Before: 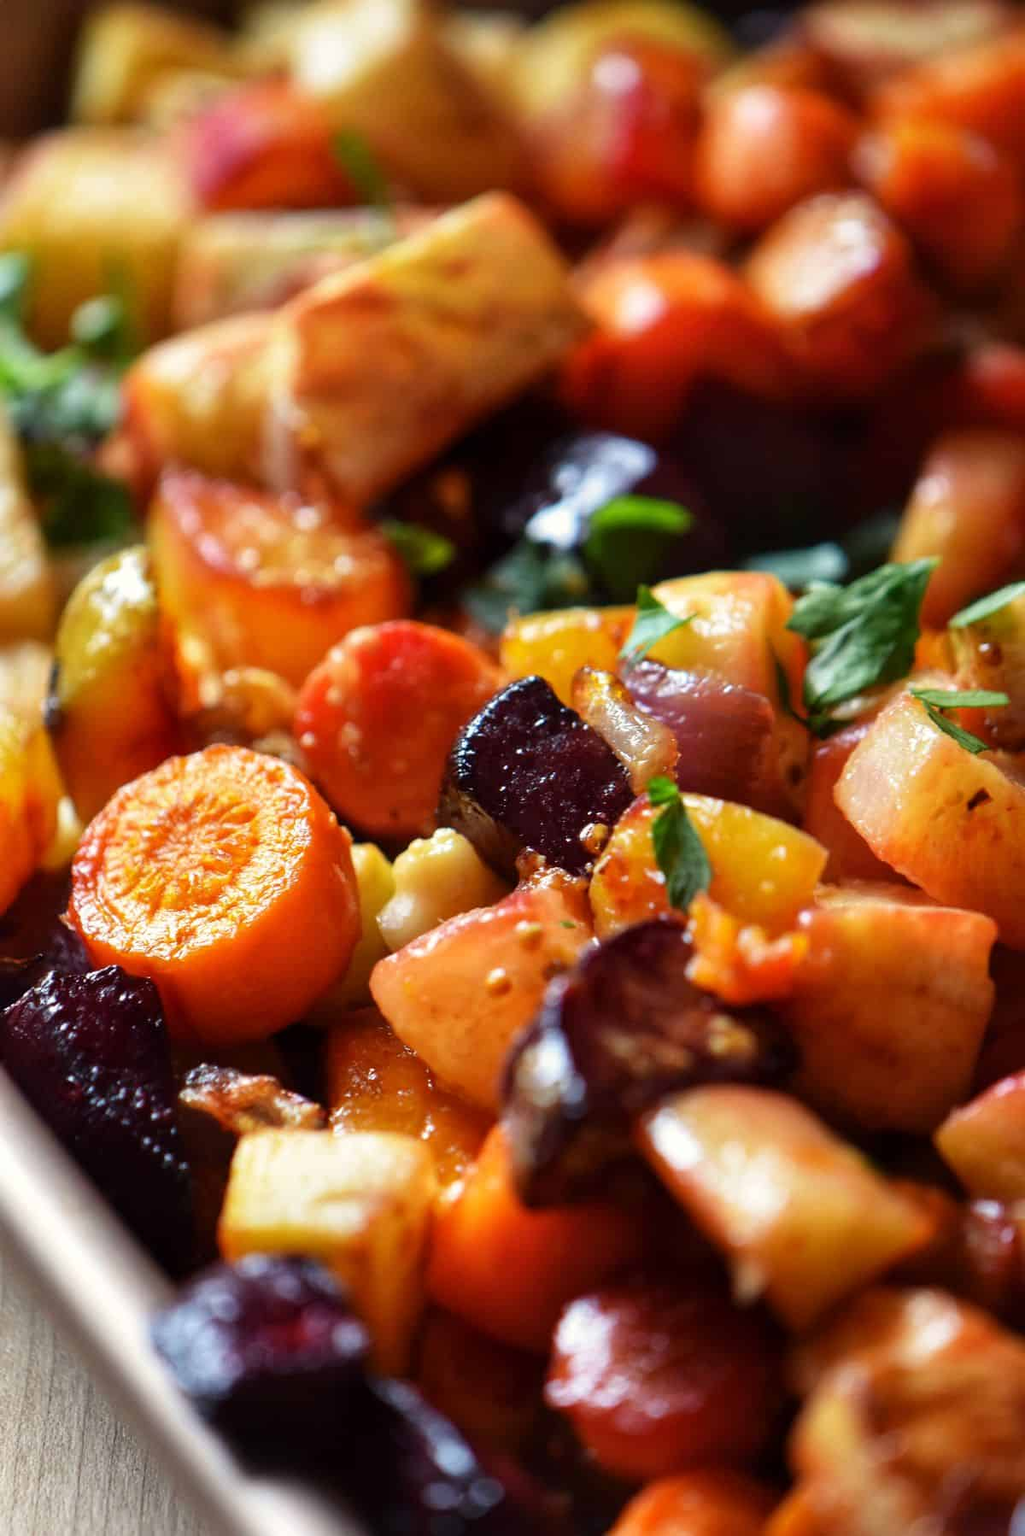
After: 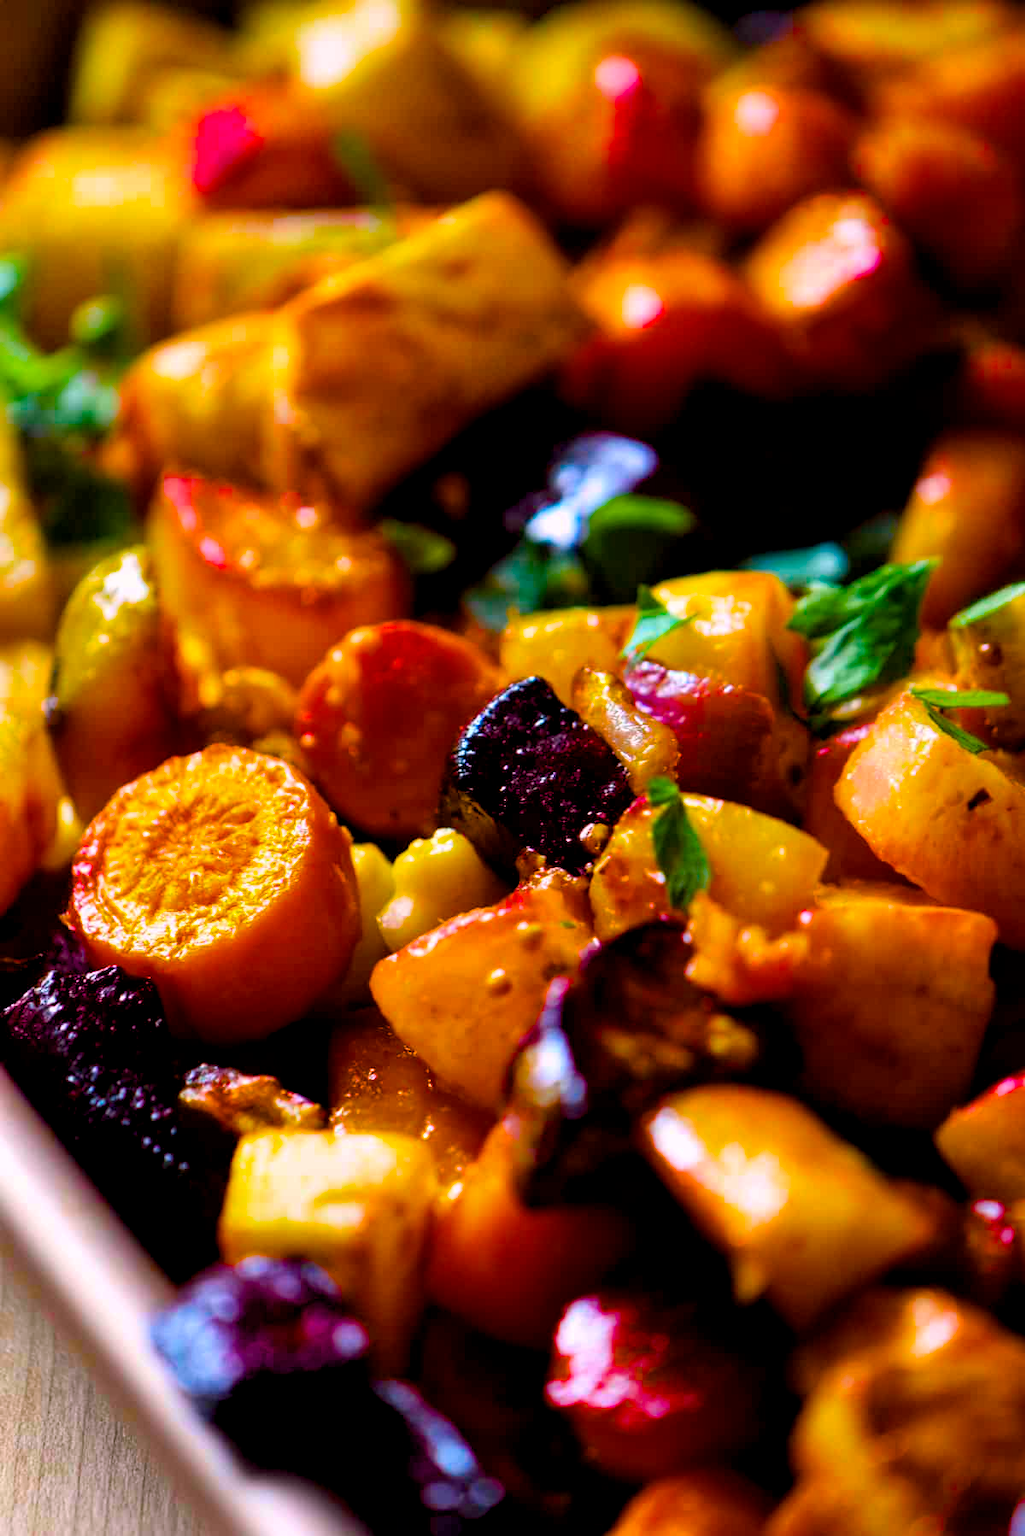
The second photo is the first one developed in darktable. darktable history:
color balance rgb: highlights gain › chroma 2.044%, highlights gain › hue 291.92°, global offset › luminance -0.506%, linear chroma grading › global chroma 9.06%, perceptual saturation grading › global saturation 65.427%, perceptual saturation grading › highlights 59.793%, perceptual saturation grading › mid-tones 49.425%, perceptual saturation grading › shadows 50.26%, global vibrance 14.254%
